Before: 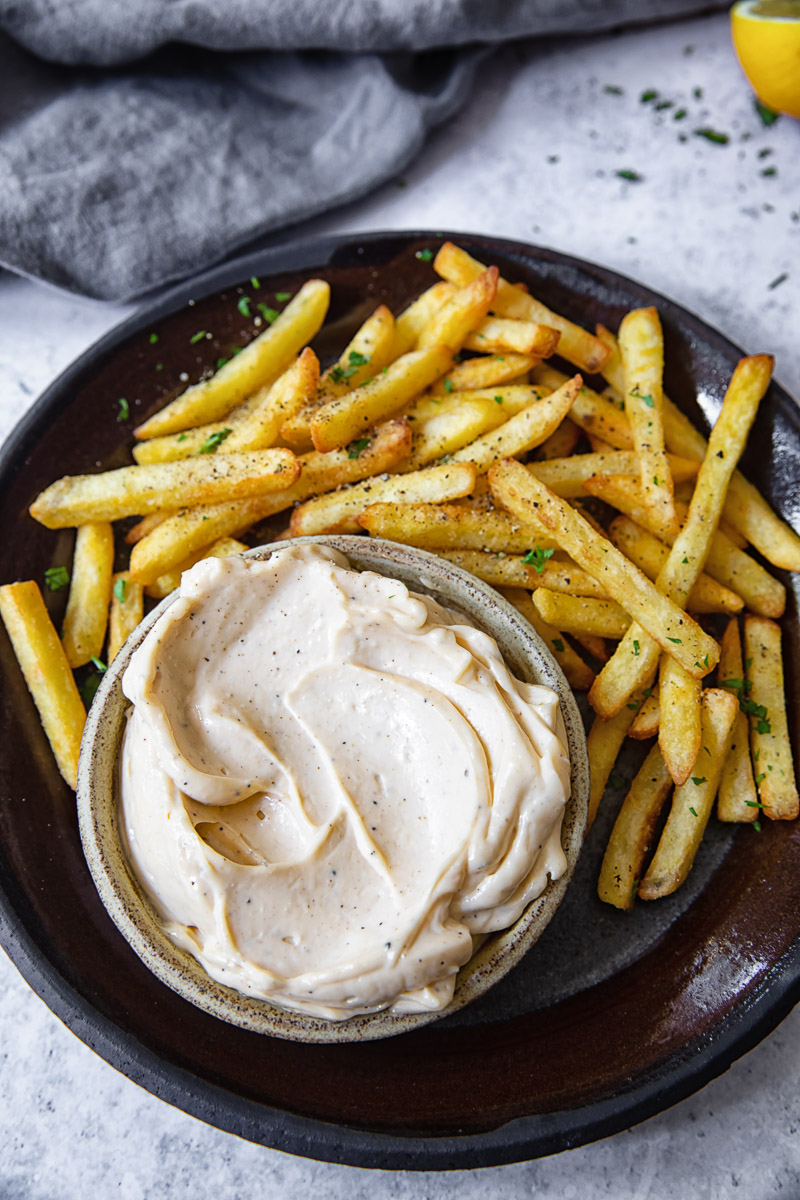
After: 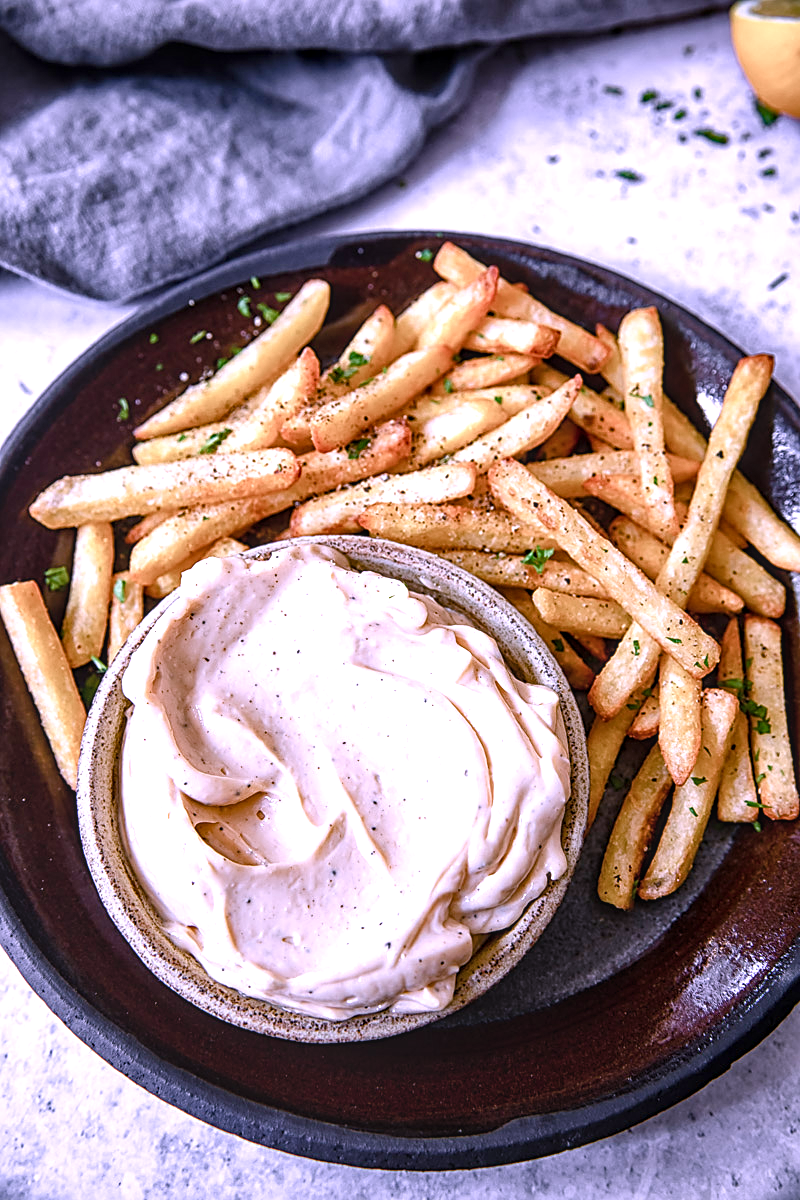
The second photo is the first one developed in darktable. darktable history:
local contrast: on, module defaults
vignetting: fall-off start 91.15%, brightness -0.367, saturation 0.008
color balance rgb: perceptual saturation grading › global saturation 20%, perceptual saturation grading › highlights -49.24%, perceptual saturation grading › shadows 25.754%, contrast 5.286%
sharpen: on, module defaults
contrast brightness saturation: contrast 0.036, saturation 0.066
color correction: highlights a* 15.08, highlights b* -24.71
tone equalizer: edges refinement/feathering 500, mask exposure compensation -1.57 EV, preserve details no
exposure: black level correction 0.001, exposure 0.5 EV, compensate highlight preservation false
